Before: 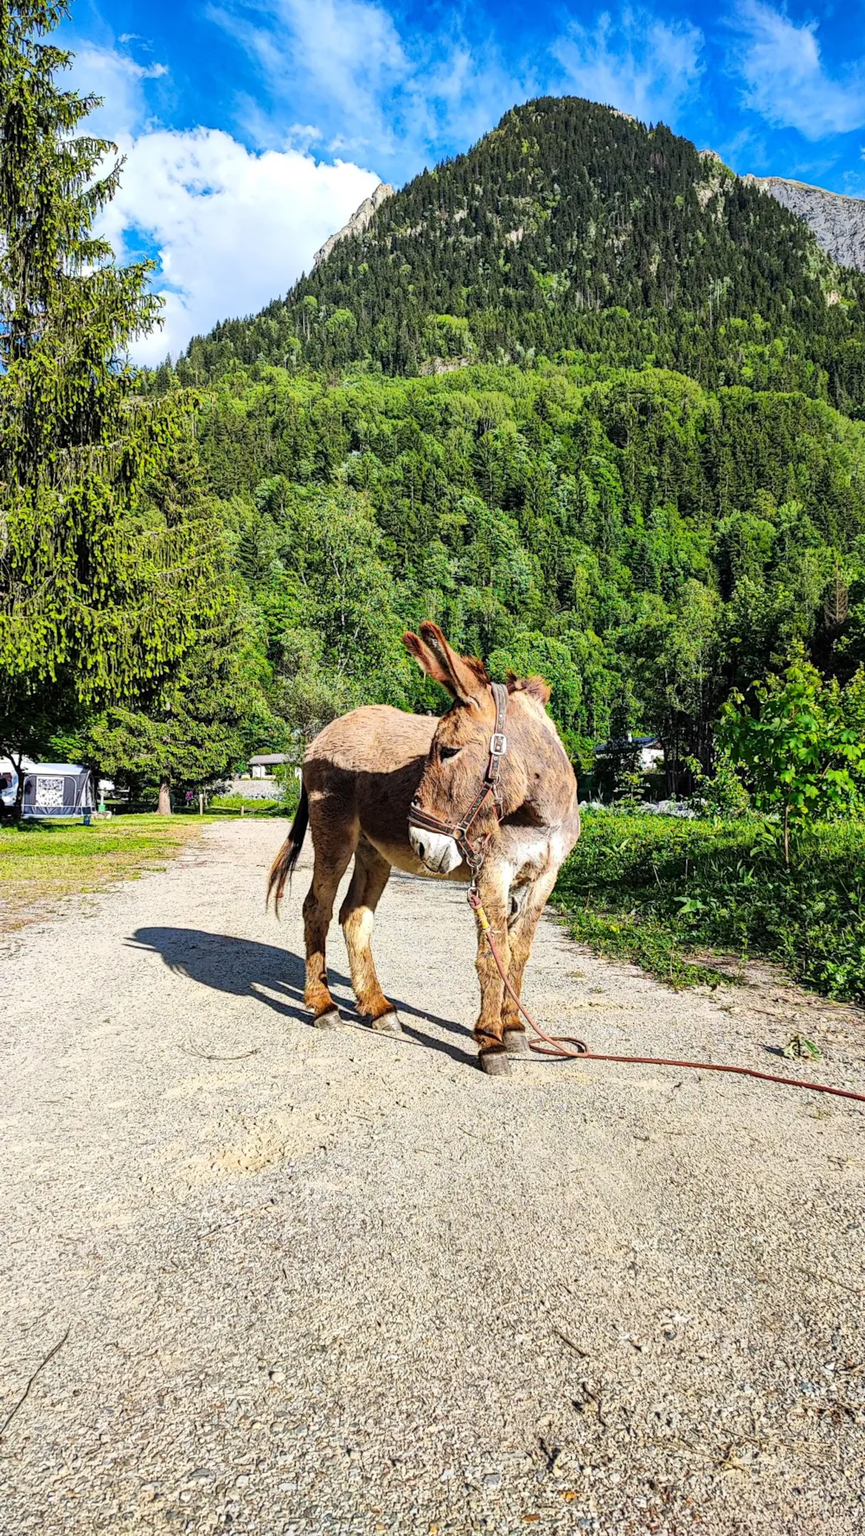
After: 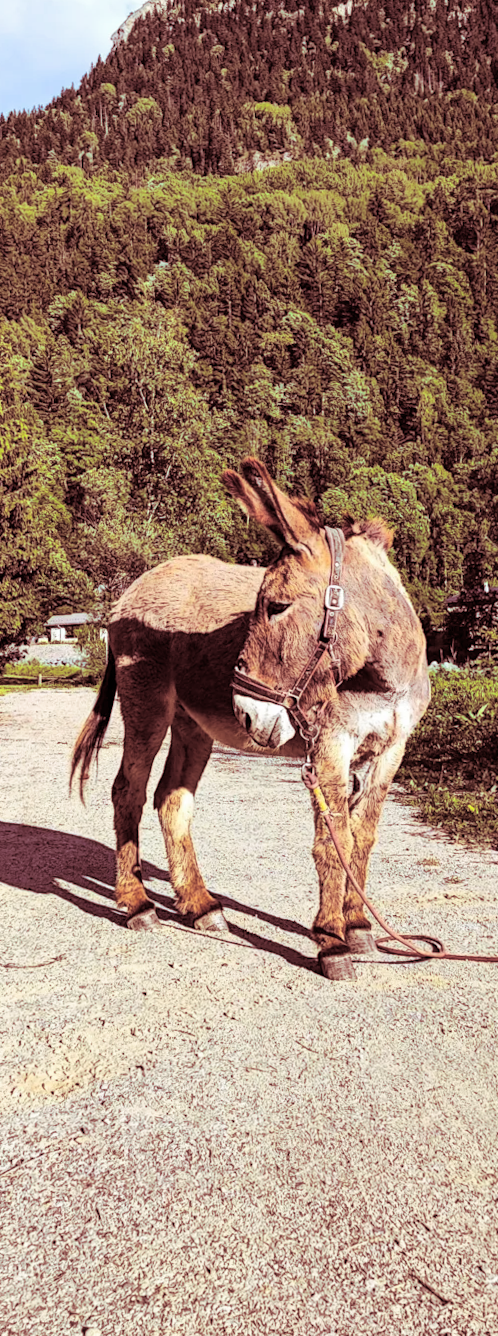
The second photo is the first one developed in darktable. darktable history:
crop and rotate: angle 0.02°, left 24.353%, top 13.219%, right 26.156%, bottom 8.224%
rotate and perspective: rotation -1°, crop left 0.011, crop right 0.989, crop top 0.025, crop bottom 0.975
split-toning: highlights › saturation 0, balance -61.83
